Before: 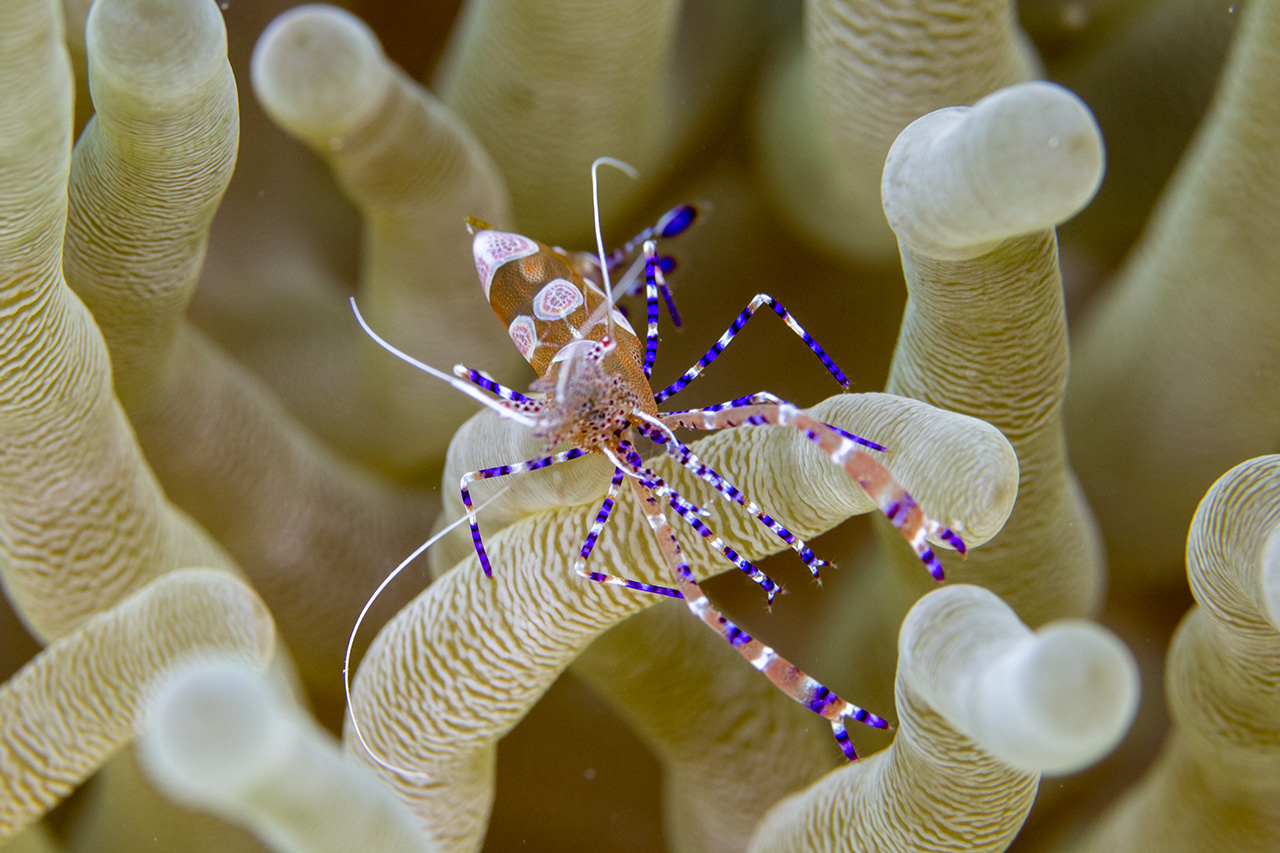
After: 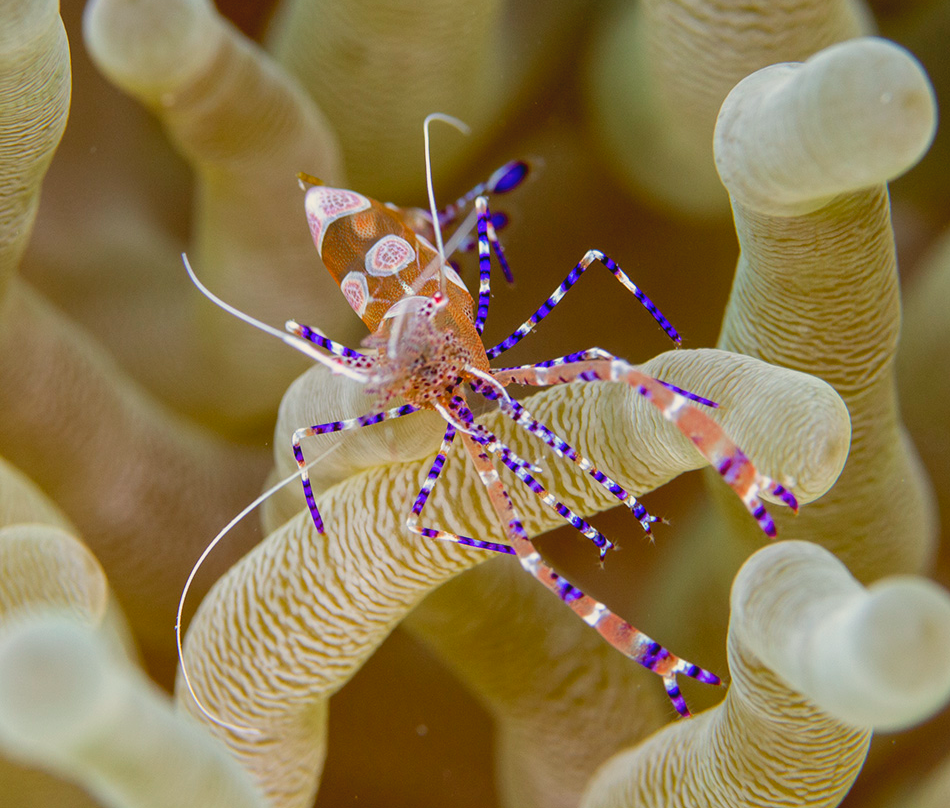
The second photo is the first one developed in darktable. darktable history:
crop and rotate: left 13.15%, top 5.251%, right 12.609%
white balance: red 1.029, blue 0.92
contrast brightness saturation: contrast -0.11
